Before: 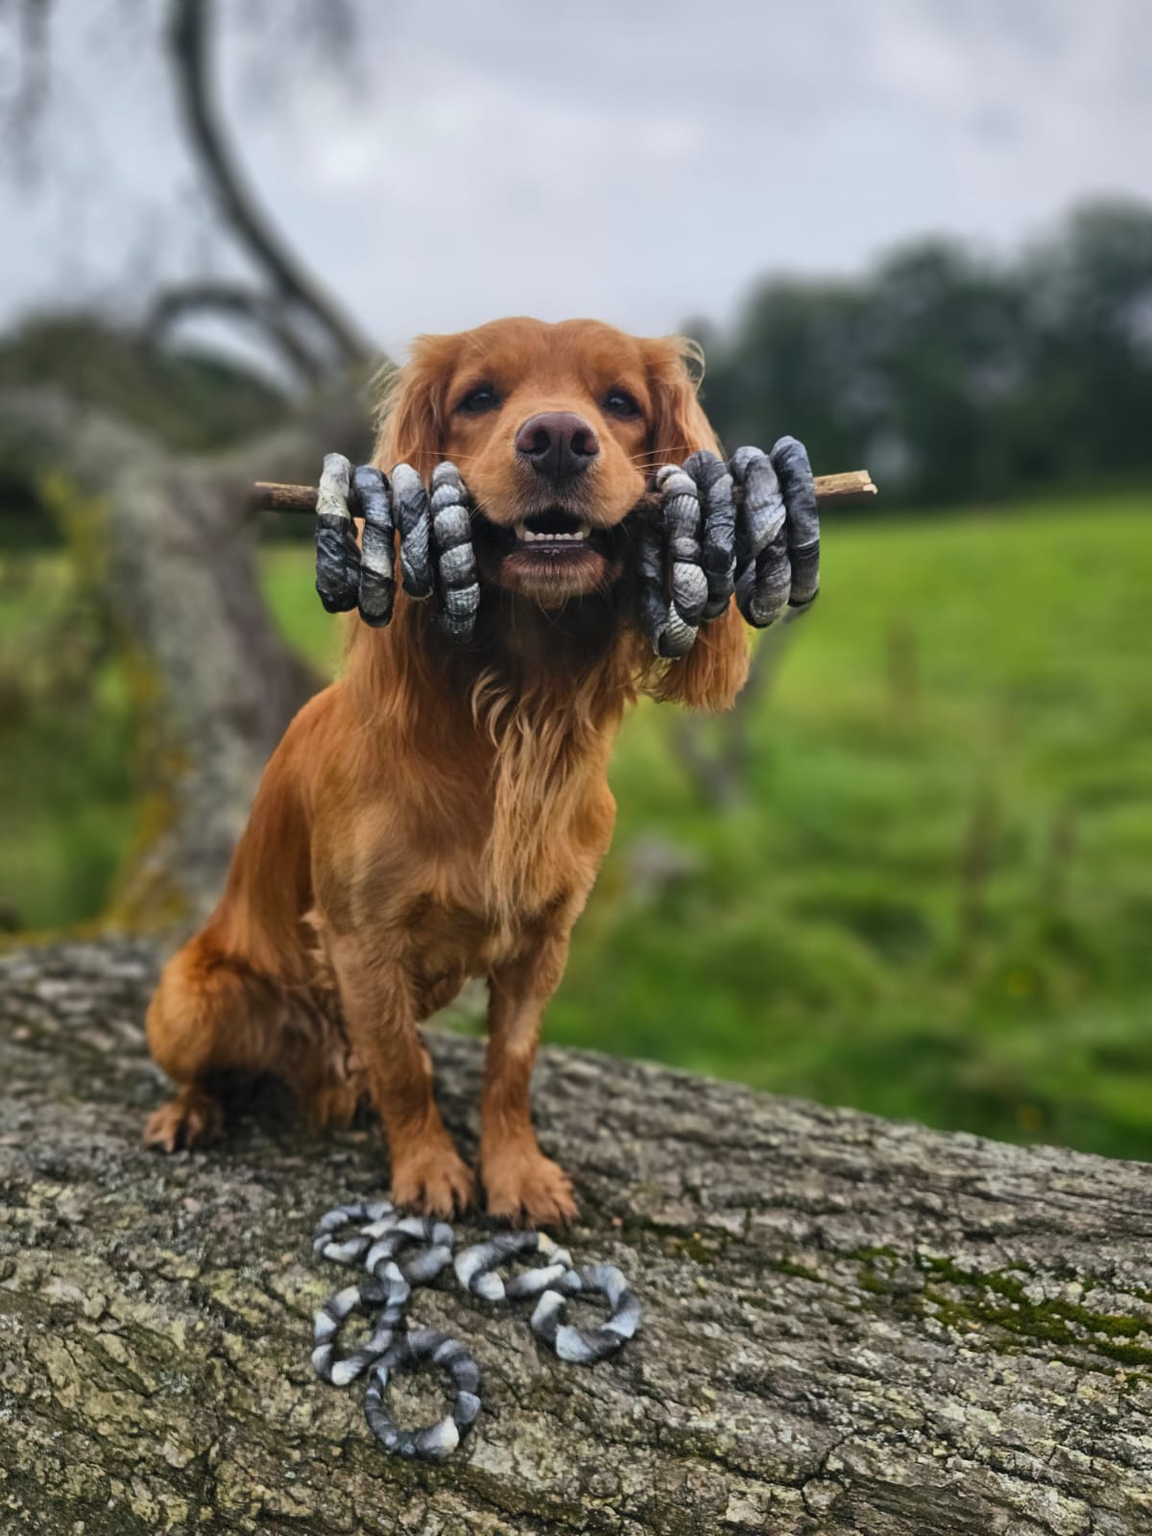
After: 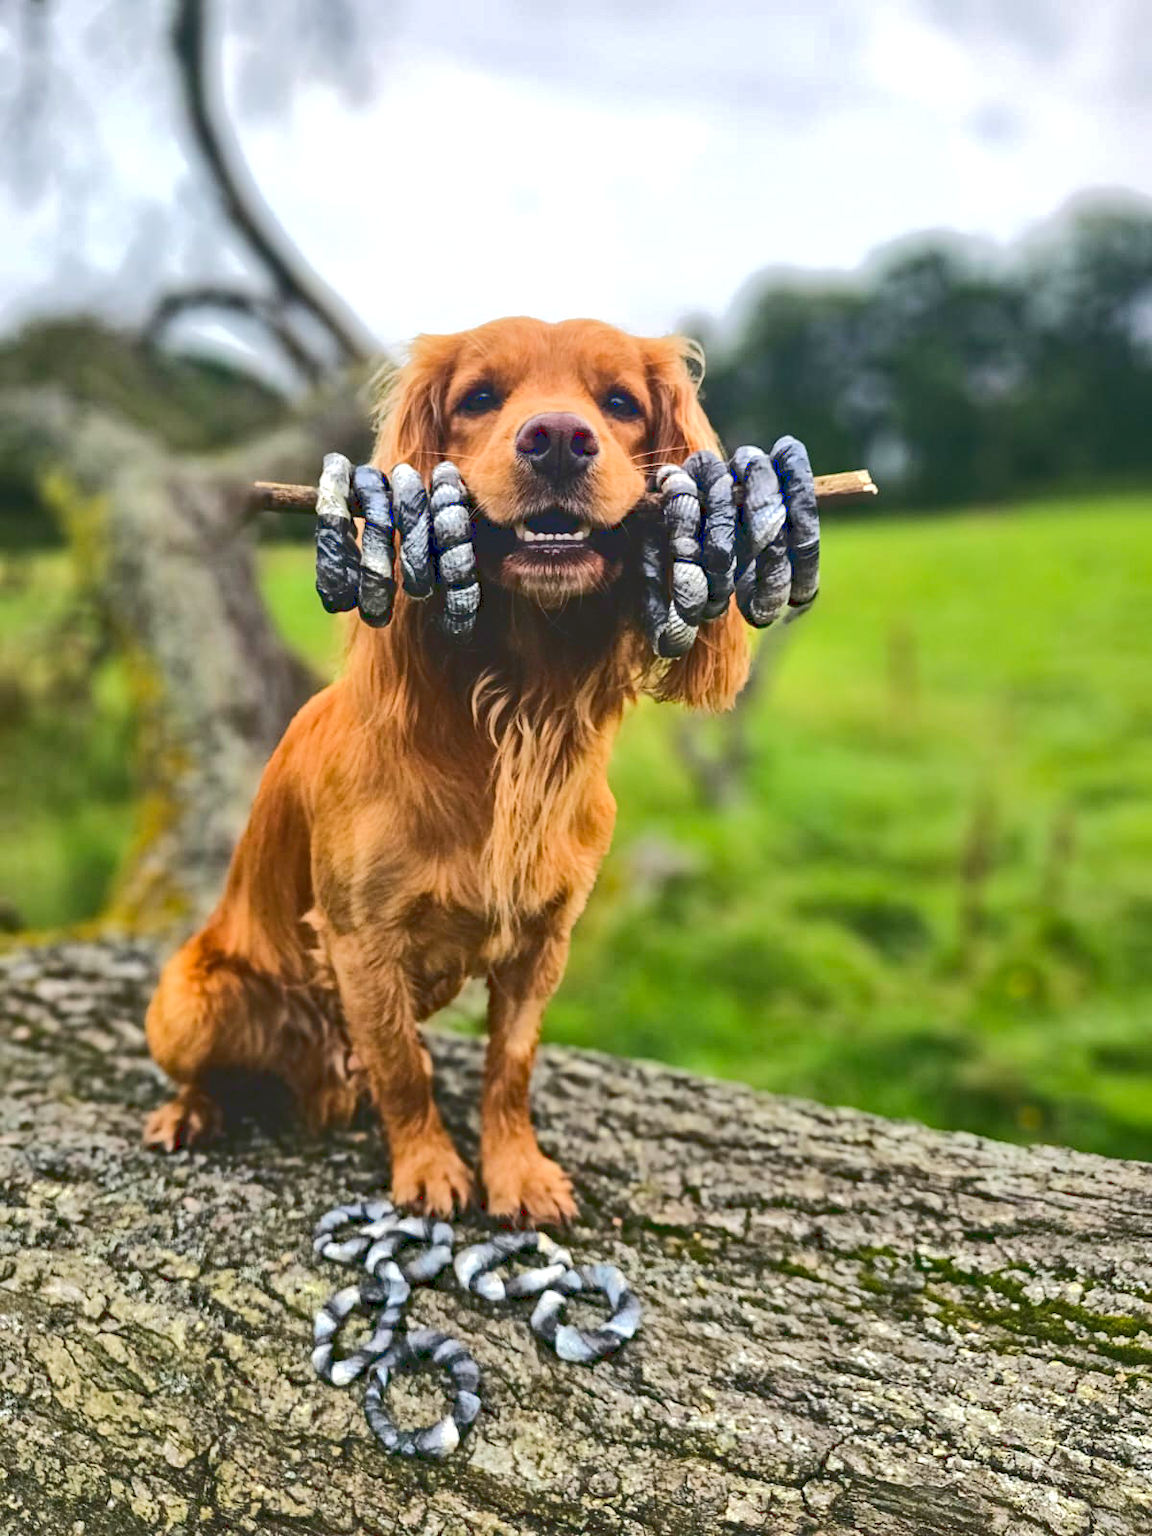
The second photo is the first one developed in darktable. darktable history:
tone curve: curves: ch0 [(0, 0) (0.003, 0.145) (0.011, 0.148) (0.025, 0.15) (0.044, 0.159) (0.069, 0.16) (0.1, 0.164) (0.136, 0.182) (0.177, 0.213) (0.224, 0.247) (0.277, 0.298) (0.335, 0.37) (0.399, 0.456) (0.468, 0.552) (0.543, 0.641) (0.623, 0.713) (0.709, 0.768) (0.801, 0.825) (0.898, 0.868) (1, 1)], color space Lab, linked channels, preserve colors none
tone equalizer: smoothing diameter 24.84%, edges refinement/feathering 10.71, preserve details guided filter
contrast equalizer: octaves 7, y [[0.5, 0.5, 0.5, 0.539, 0.64, 0.611], [0.5 ×6], [0.5 ×6], [0 ×6], [0 ×6]], mix 0.292
haze removal: strength 0.299, distance 0.253, compatibility mode true, adaptive false
exposure: exposure 0.654 EV, compensate highlight preservation false
